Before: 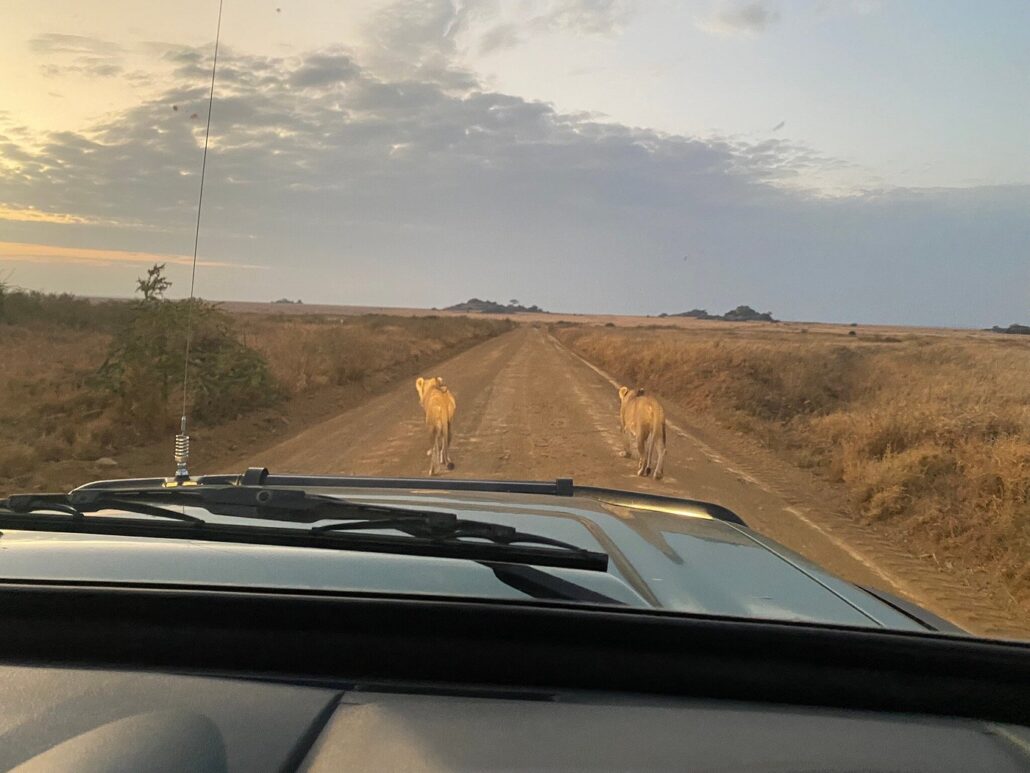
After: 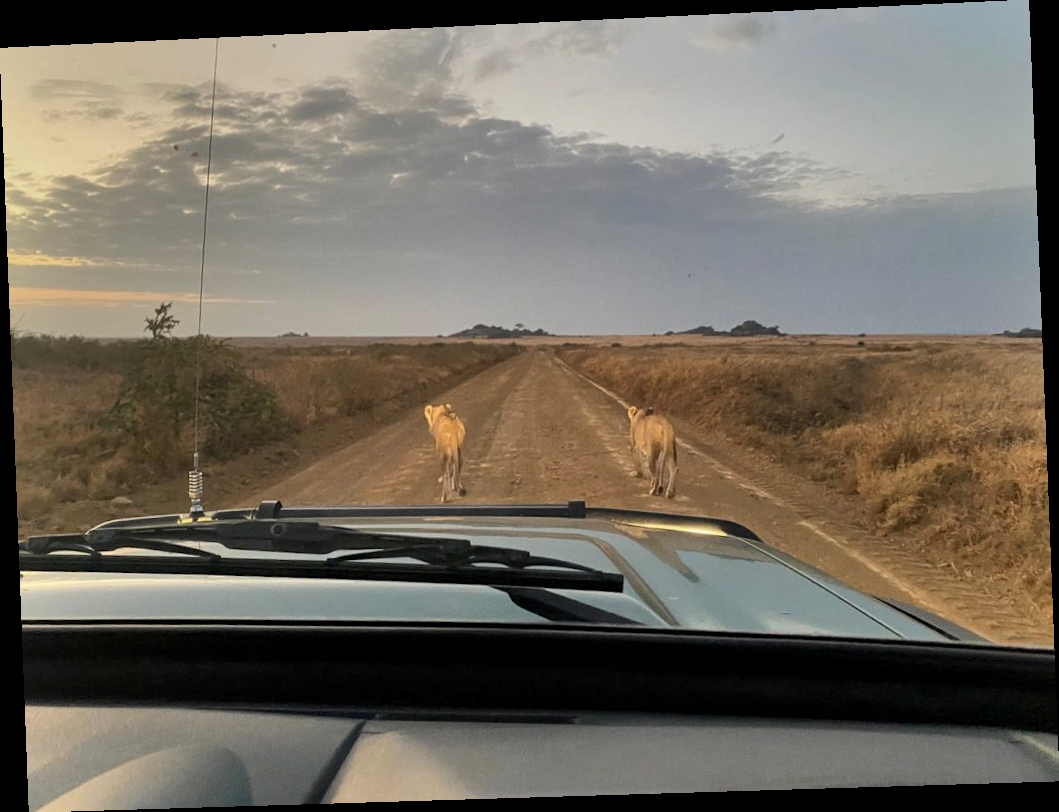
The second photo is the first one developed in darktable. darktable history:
rotate and perspective: rotation -2.22°, lens shift (horizontal) -0.022, automatic cropping off
shadows and highlights: shadows 37.27, highlights -28.18, soften with gaussian
graduated density: on, module defaults
local contrast: mode bilateral grid, contrast 20, coarseness 100, detail 150%, midtone range 0.2
